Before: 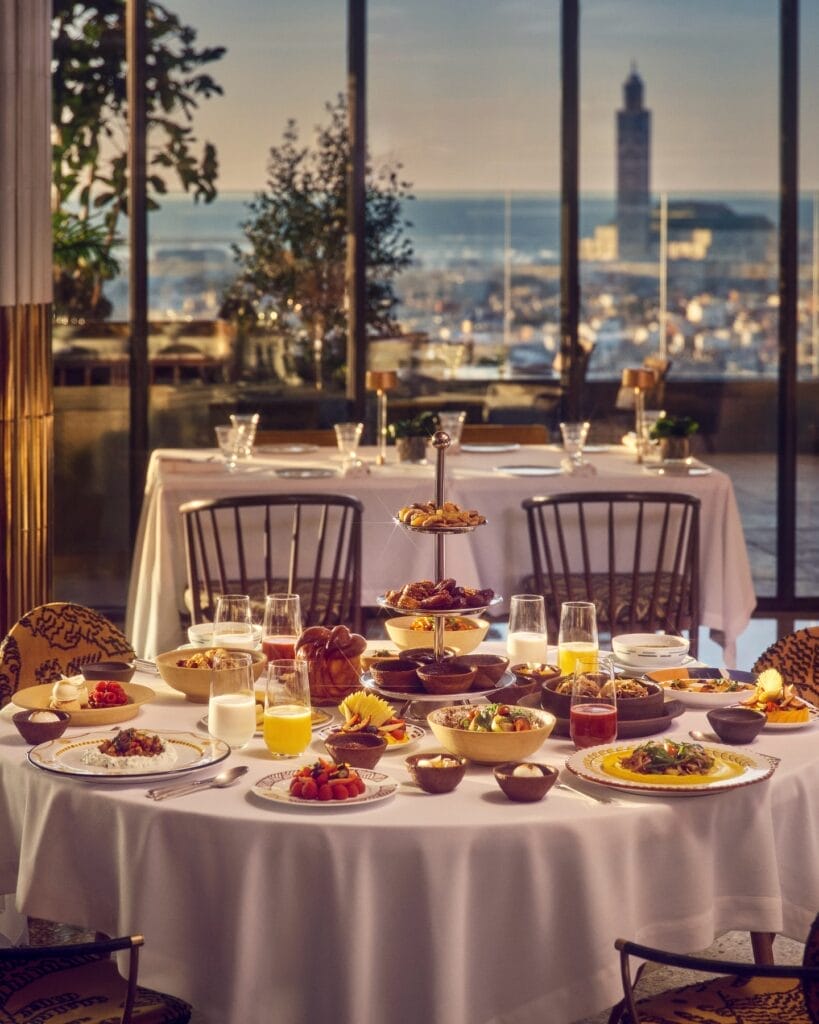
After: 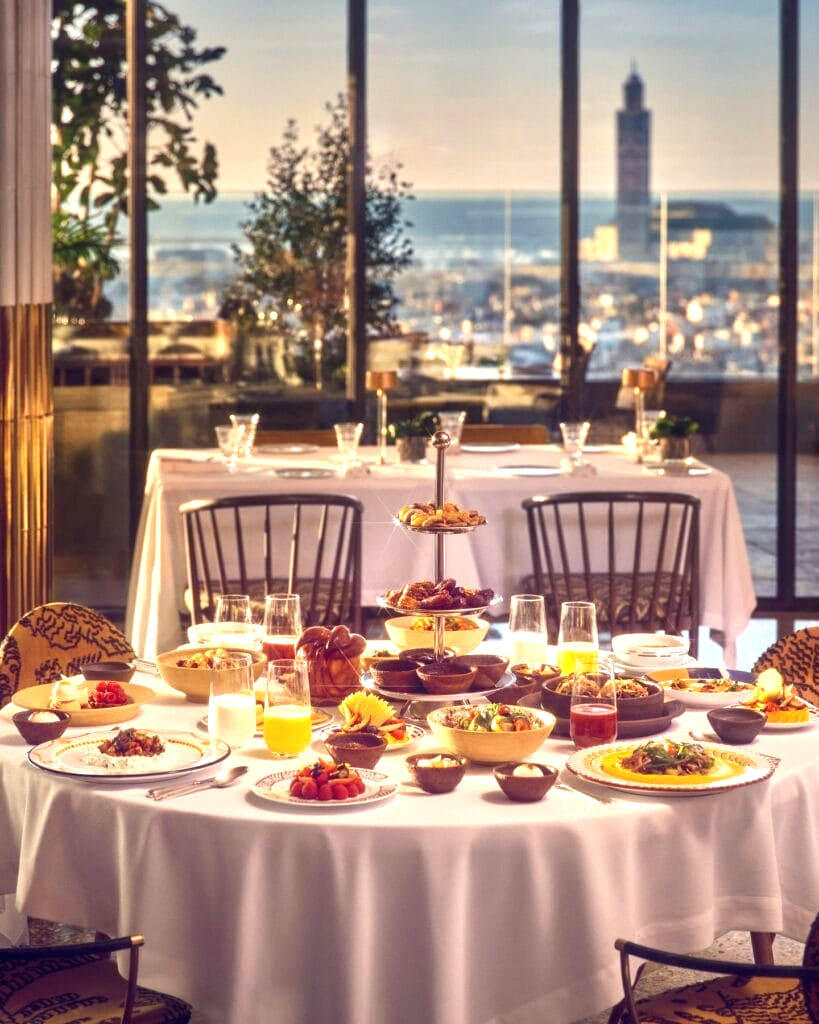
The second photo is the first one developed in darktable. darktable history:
exposure: black level correction 0, exposure 0.897 EV, compensate highlight preservation false
